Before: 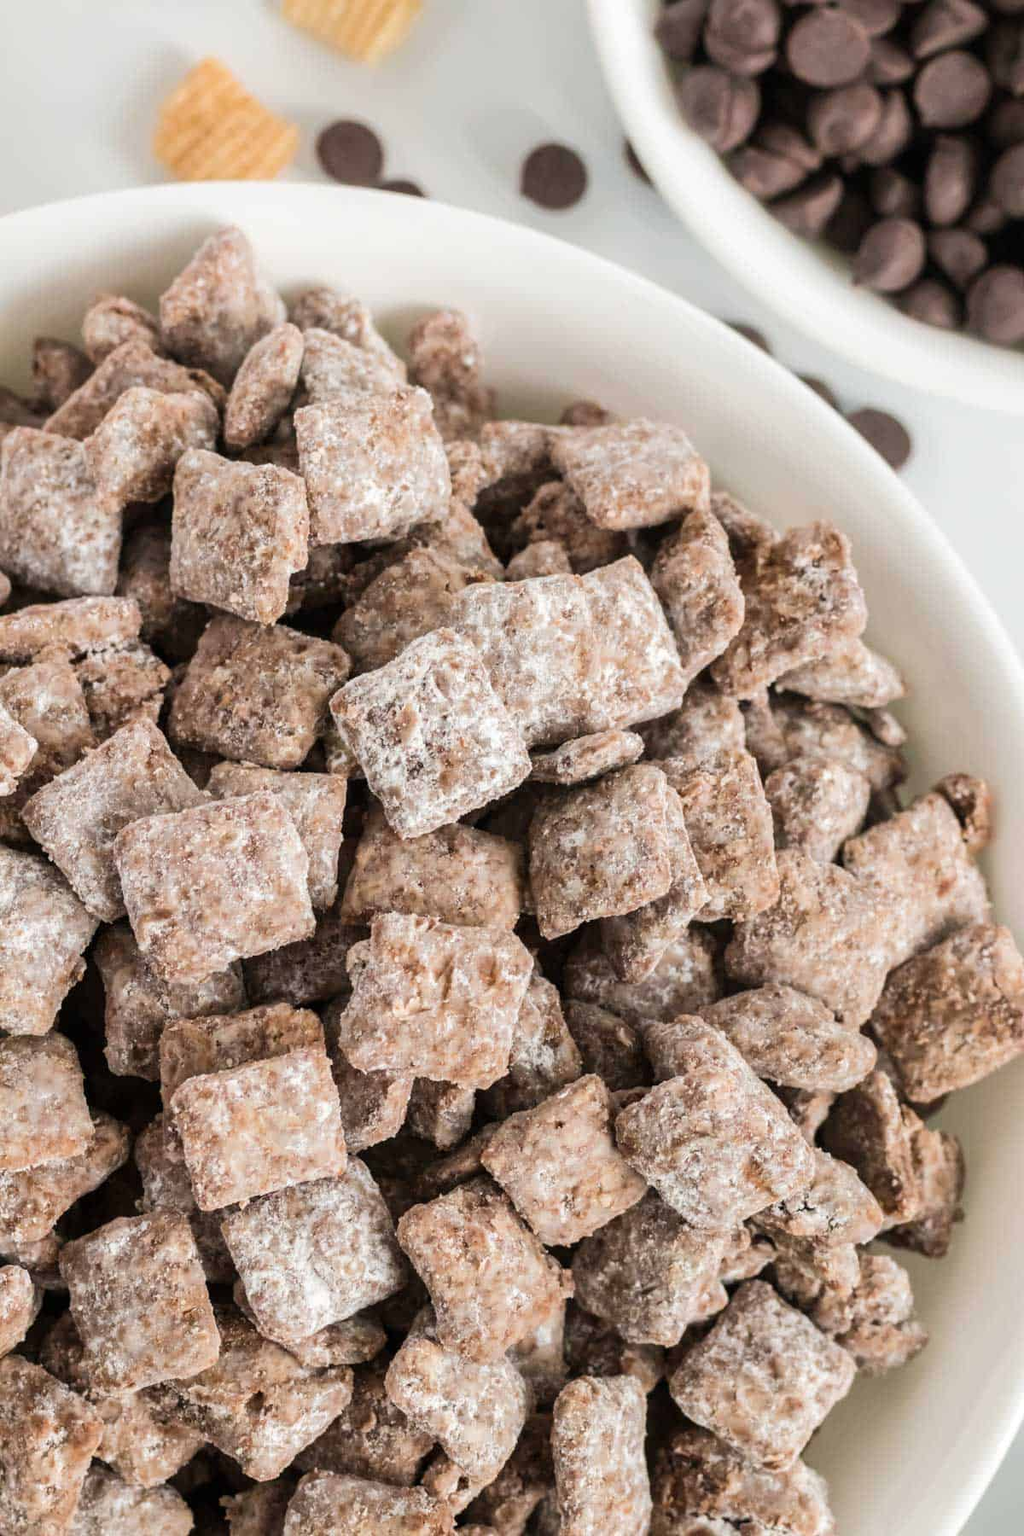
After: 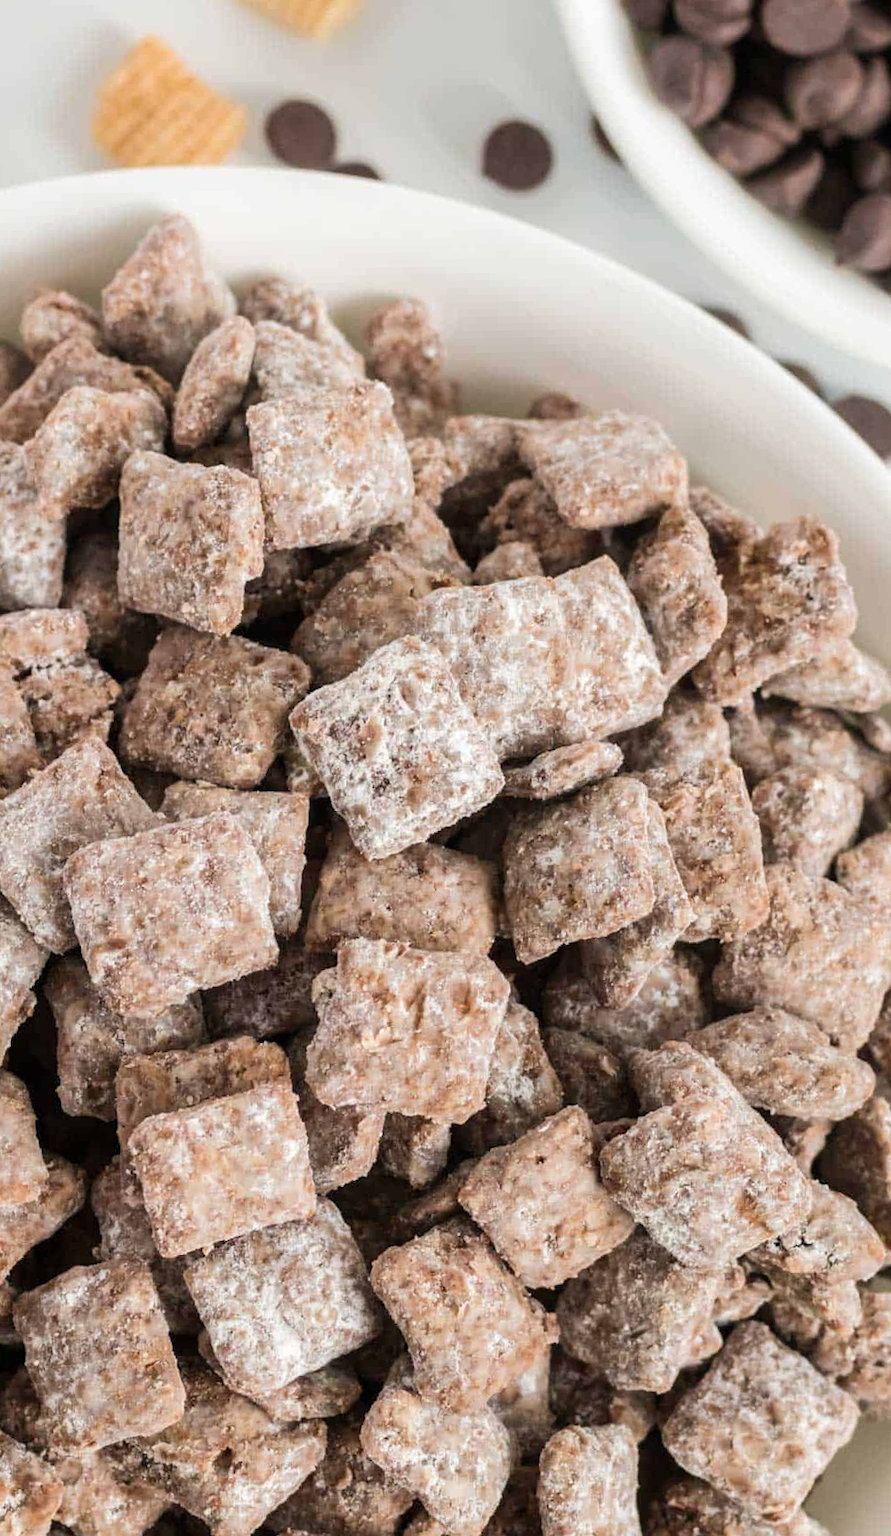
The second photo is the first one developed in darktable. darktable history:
color balance: on, module defaults
crop and rotate: angle 1°, left 4.281%, top 0.642%, right 11.383%, bottom 2.486%
